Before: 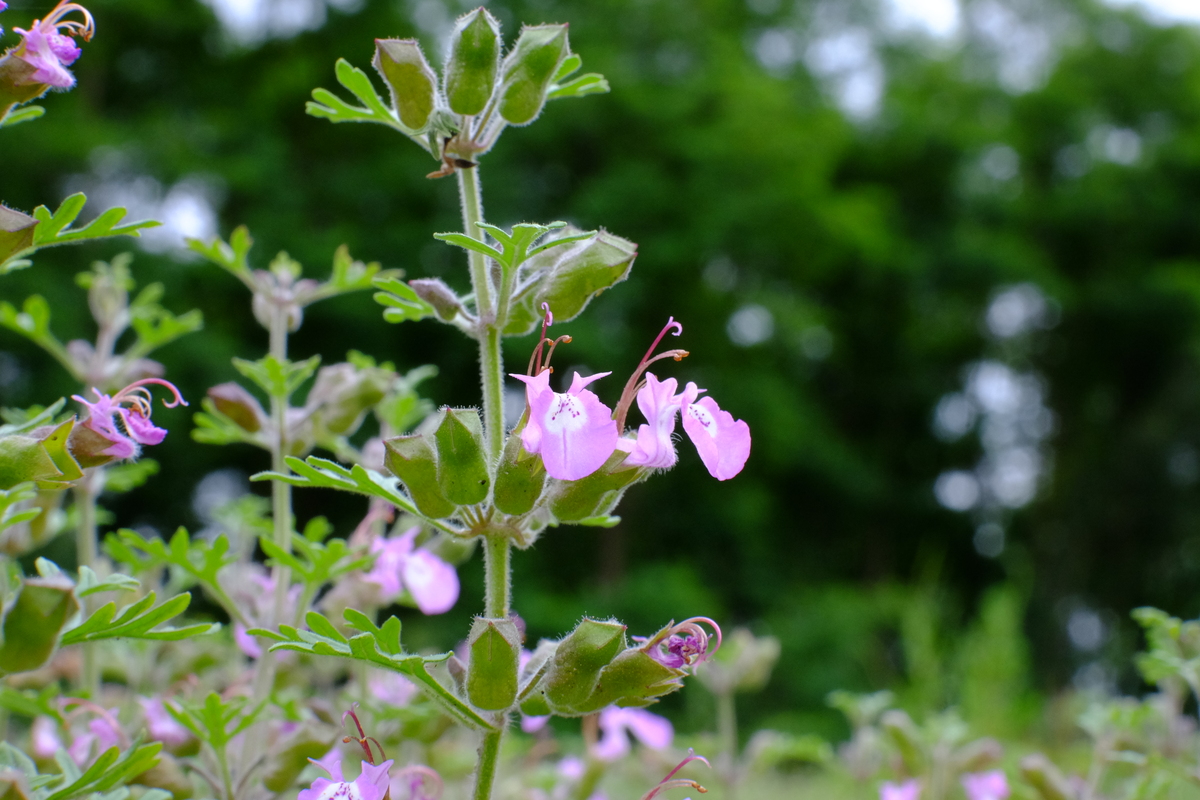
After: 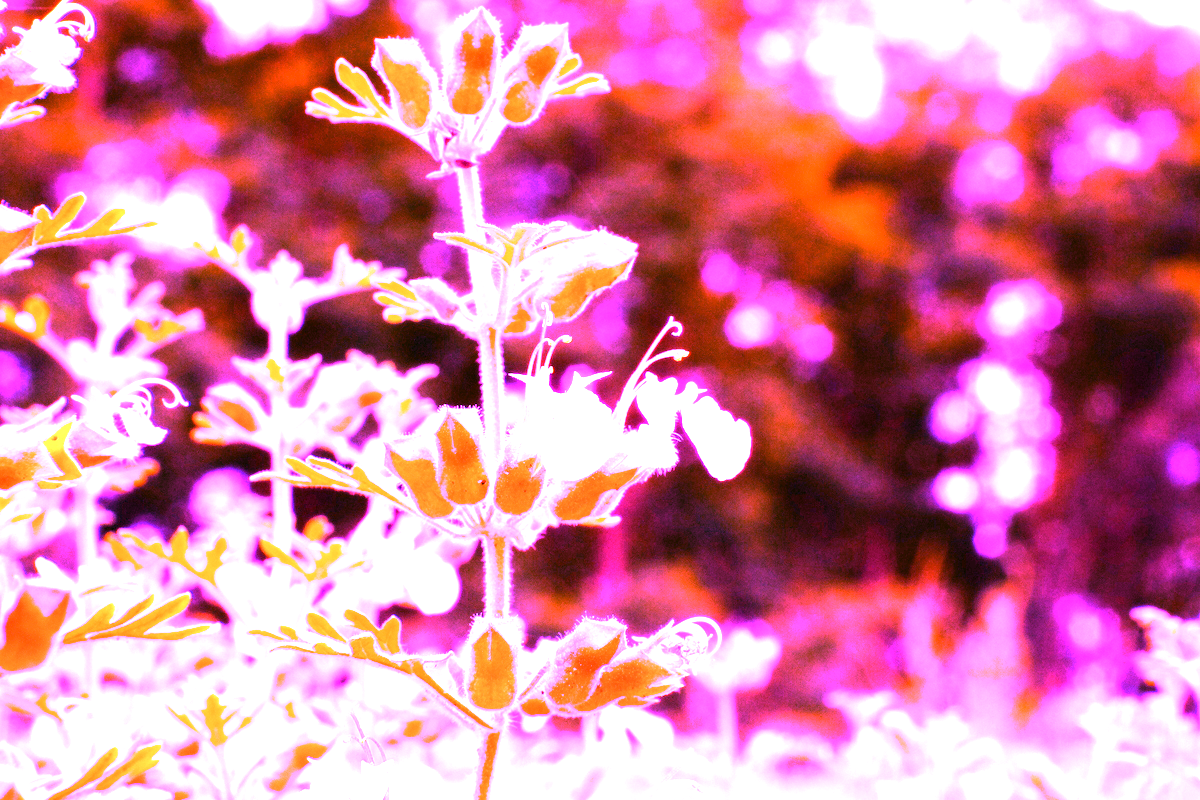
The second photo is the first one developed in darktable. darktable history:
white balance: red 8, blue 8
rgb levels: mode RGB, independent channels, levels [[0, 0.474, 1], [0, 0.5, 1], [0, 0.5, 1]]
